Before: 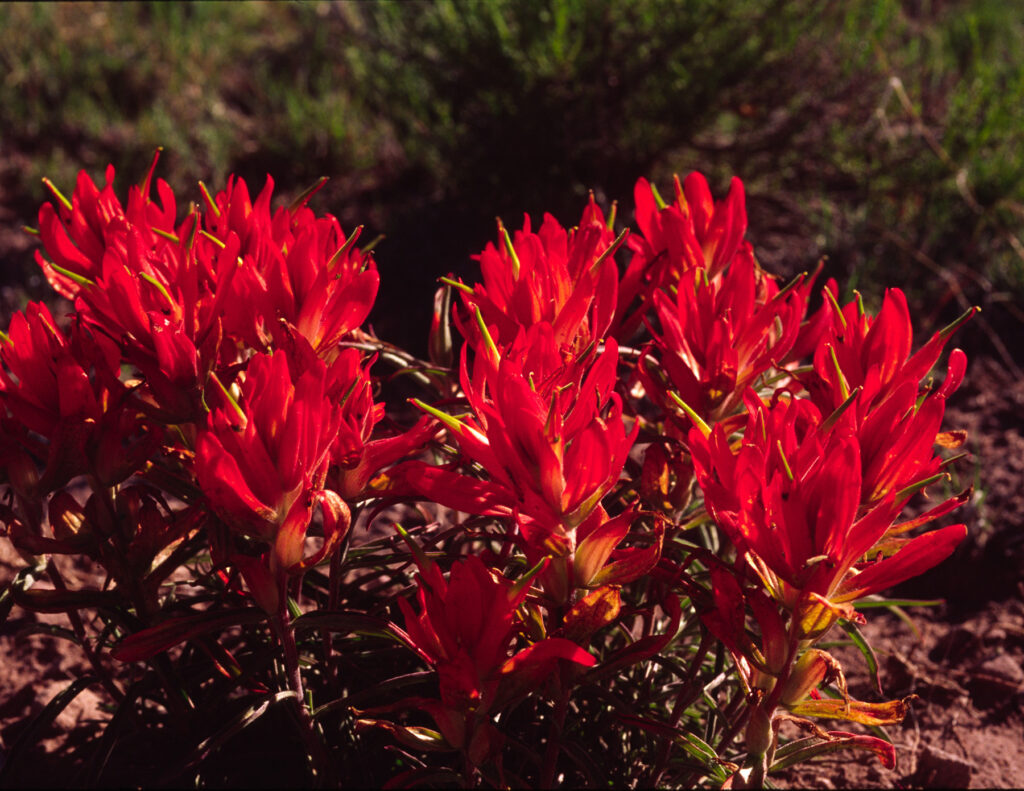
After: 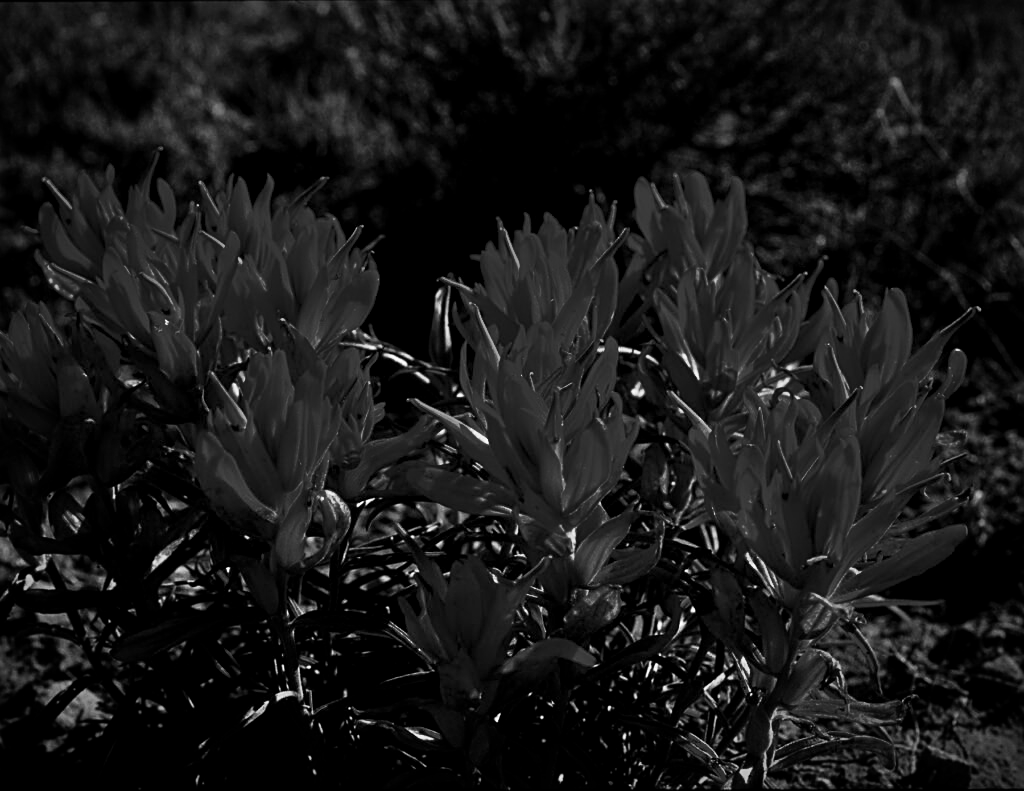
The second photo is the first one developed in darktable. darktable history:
monochrome: a -11.7, b 1.62, size 0.5, highlights 0.38
color calibration: x 0.37, y 0.382, temperature 4313.32 K
color correction: highlights a* -10.77, highlights b* 9.8, saturation 1.72
sharpen: on, module defaults
vignetting: fall-off start 67.5%, fall-off radius 67.23%, brightness -0.813, automatic ratio true
local contrast: mode bilateral grid, contrast 20, coarseness 50, detail 120%, midtone range 0.2
tone curve: curves: ch0 [(0, 0) (0.042, 0.01) (0.223, 0.123) (0.59, 0.574) (0.802, 0.868) (1, 1)], color space Lab, linked channels, preserve colors none
